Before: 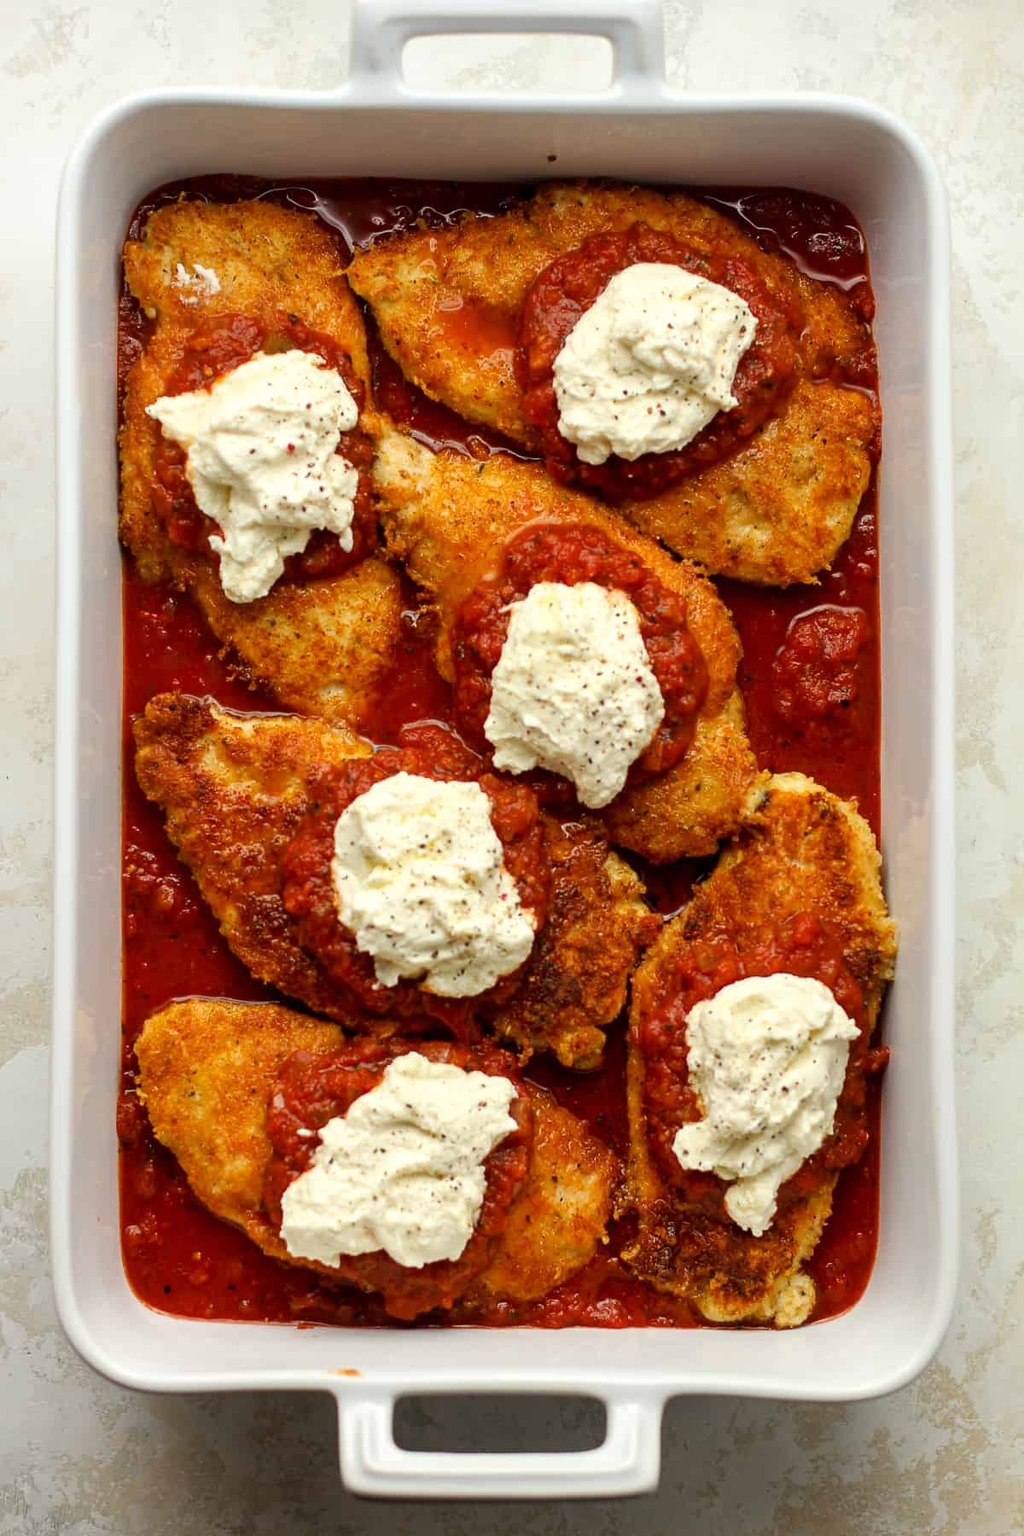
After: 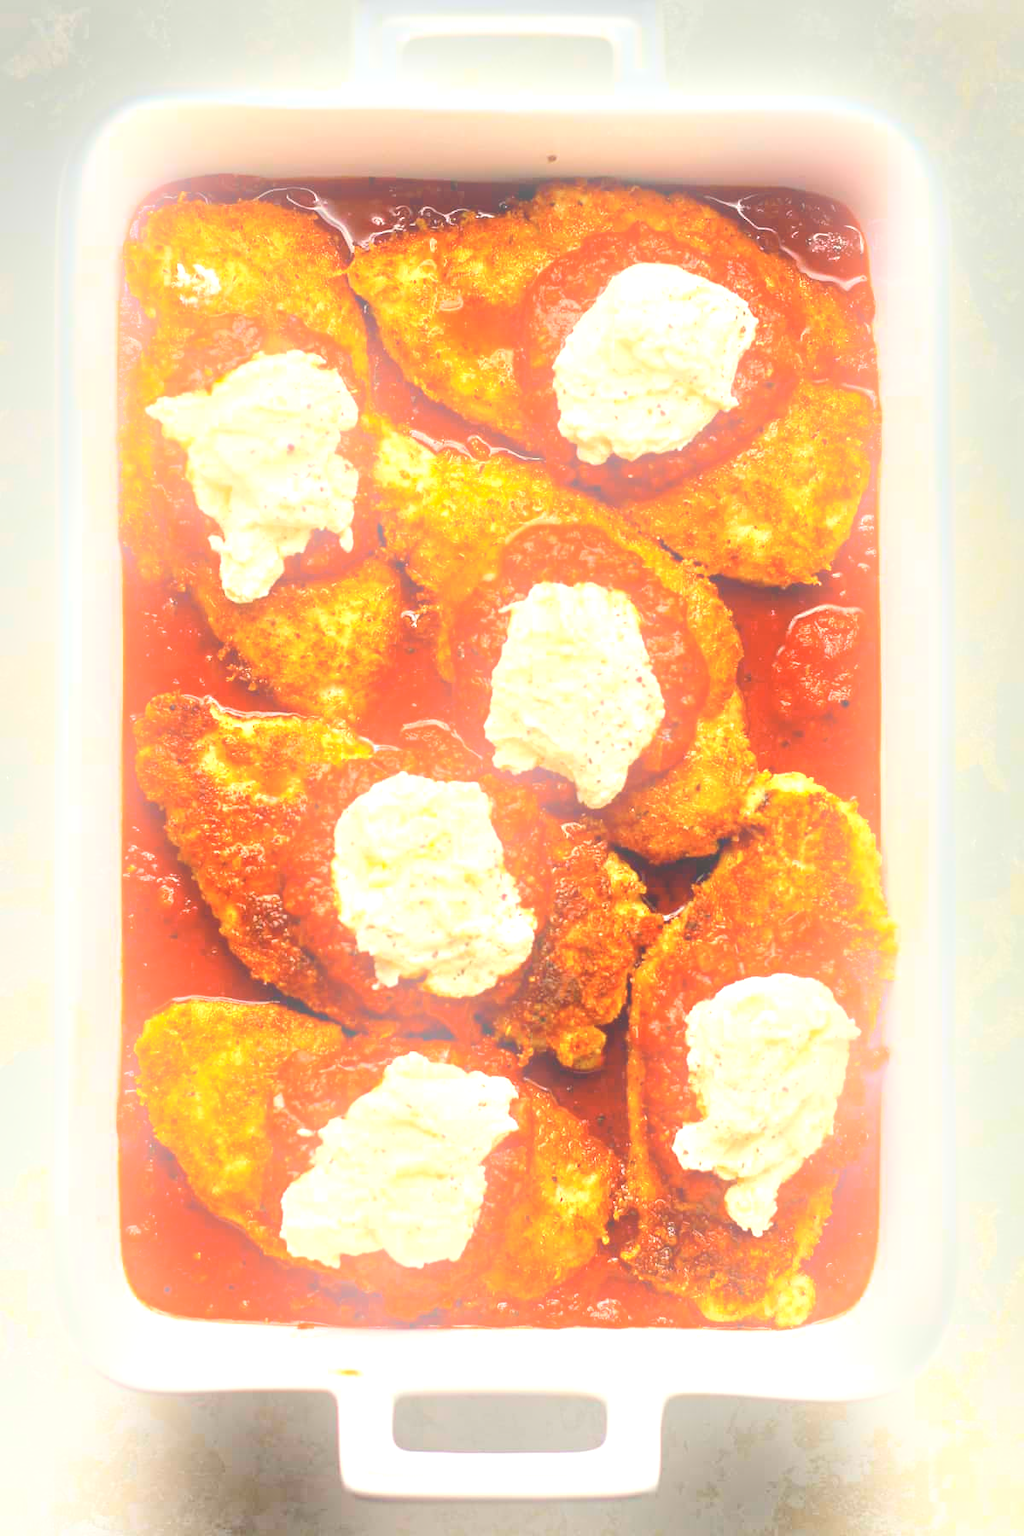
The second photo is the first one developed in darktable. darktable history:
bloom: threshold 82.5%, strength 16.25%
exposure: black level correction 0, exposure 1.3 EV, compensate highlight preservation false
